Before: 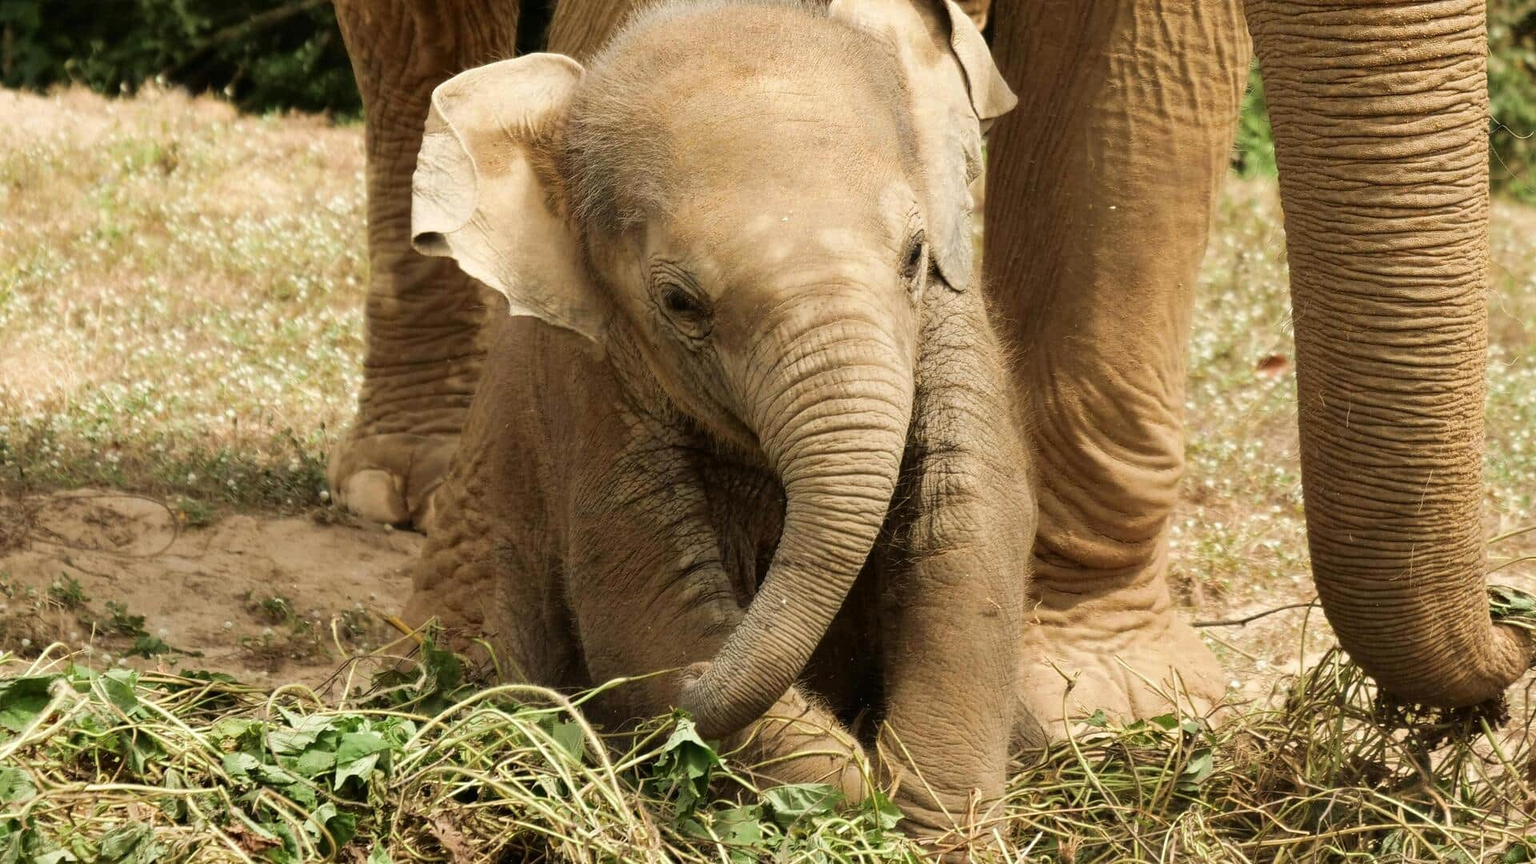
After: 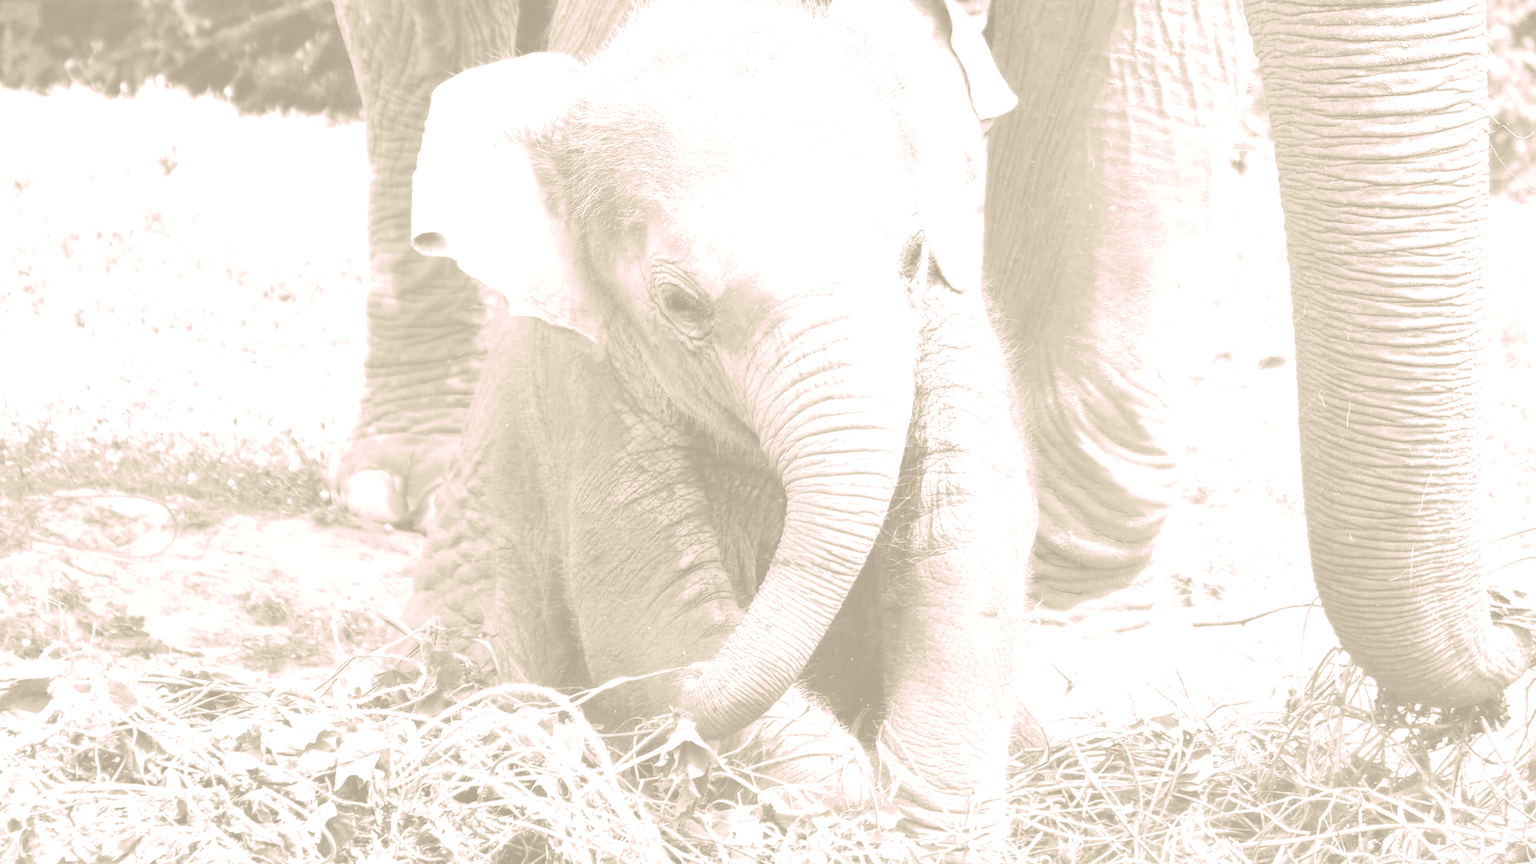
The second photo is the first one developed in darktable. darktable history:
colorize: hue 36°, saturation 71%, lightness 80.79%
split-toning: highlights › hue 298.8°, highlights › saturation 0.73, compress 41.76%
white balance: red 0.983, blue 1.036
shadows and highlights: radius 108.52, shadows 23.73, highlights -59.32, low approximation 0.01, soften with gaussian
color balance rgb: linear chroma grading › shadows -2.2%, linear chroma grading › highlights -15%, linear chroma grading › global chroma -10%, linear chroma grading › mid-tones -10%, perceptual saturation grading › global saturation 45%, perceptual saturation grading › highlights -50%, perceptual saturation grading › shadows 30%, perceptual brilliance grading › global brilliance 18%, global vibrance 45%
